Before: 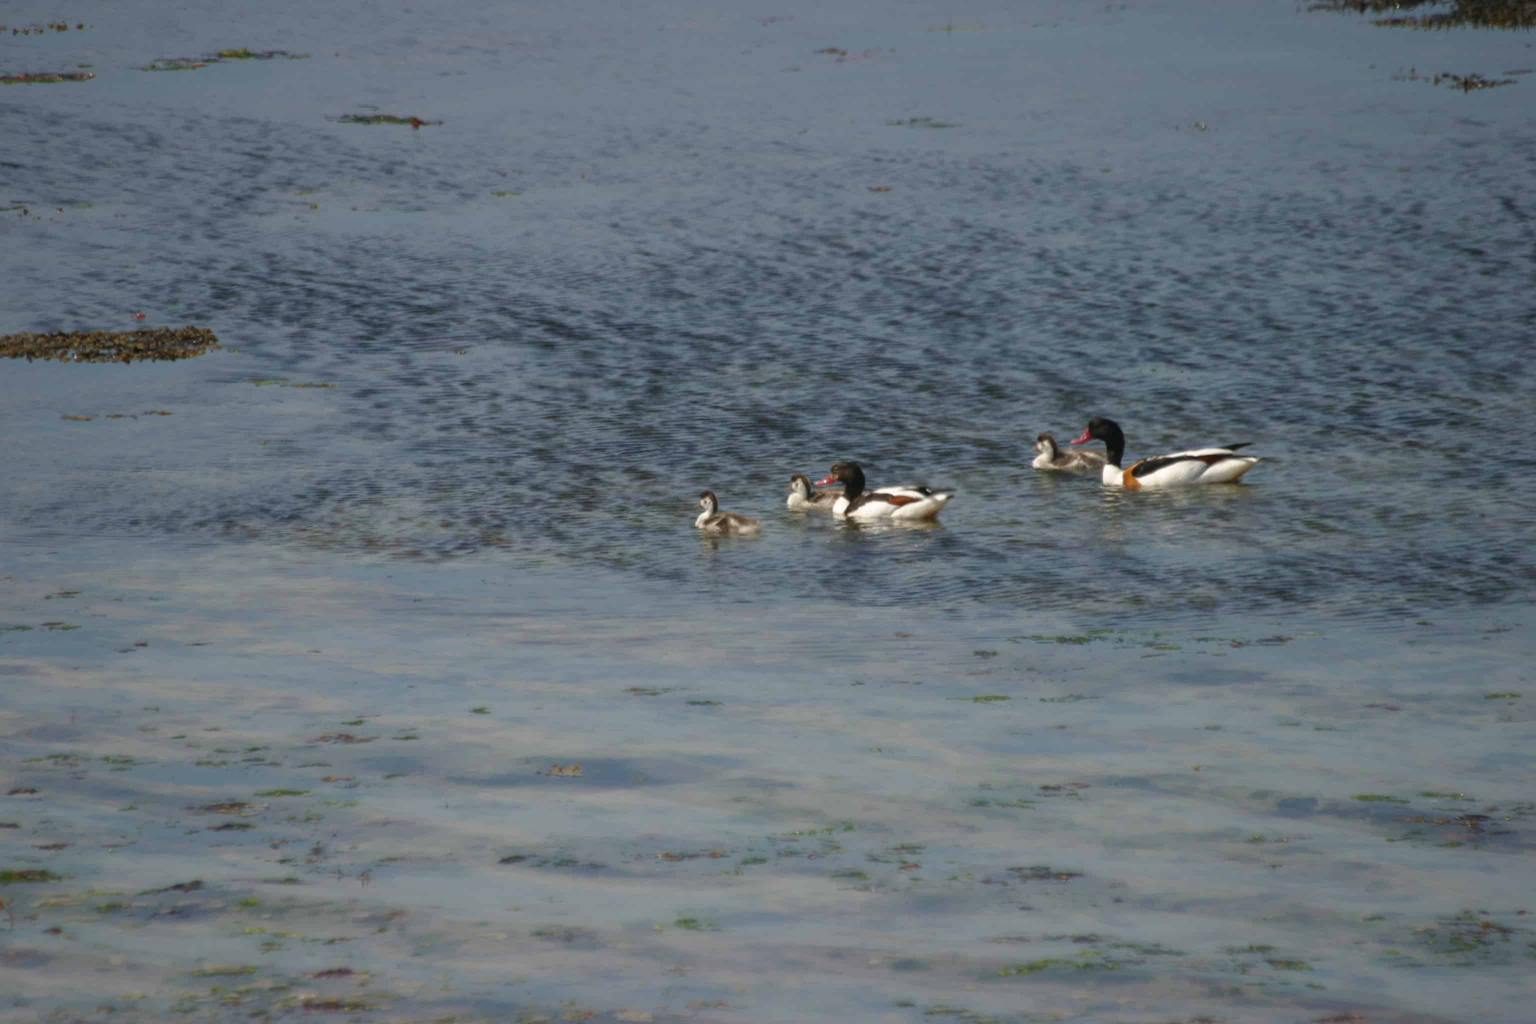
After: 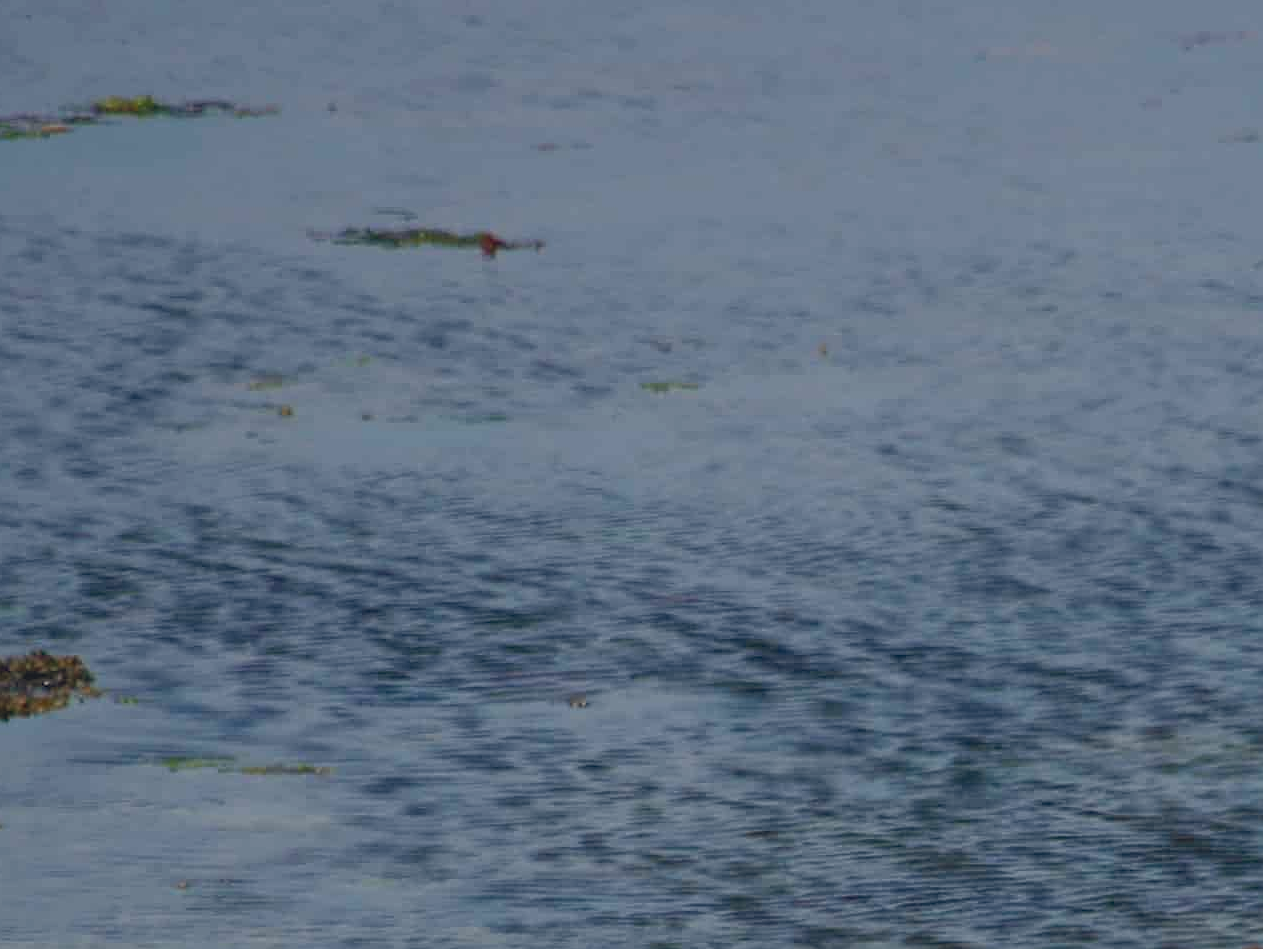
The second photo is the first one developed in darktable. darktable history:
crop and rotate: left 11.156%, top 0.055%, right 47.728%, bottom 53.607%
sharpen: on, module defaults
levels: levels [0, 0.498, 1]
color balance rgb: highlights gain › luminance 9.81%, global offset › chroma 0.092%, global offset › hue 250.27°, perceptual saturation grading › global saturation 20%, perceptual saturation grading › highlights -25.483%, perceptual saturation grading › shadows 23.923%
